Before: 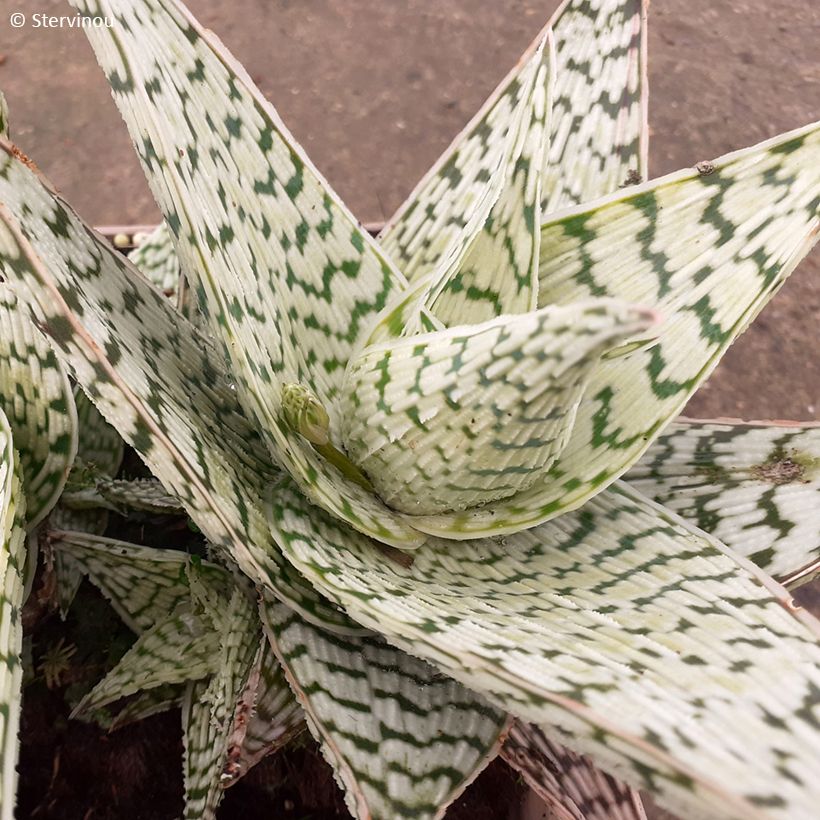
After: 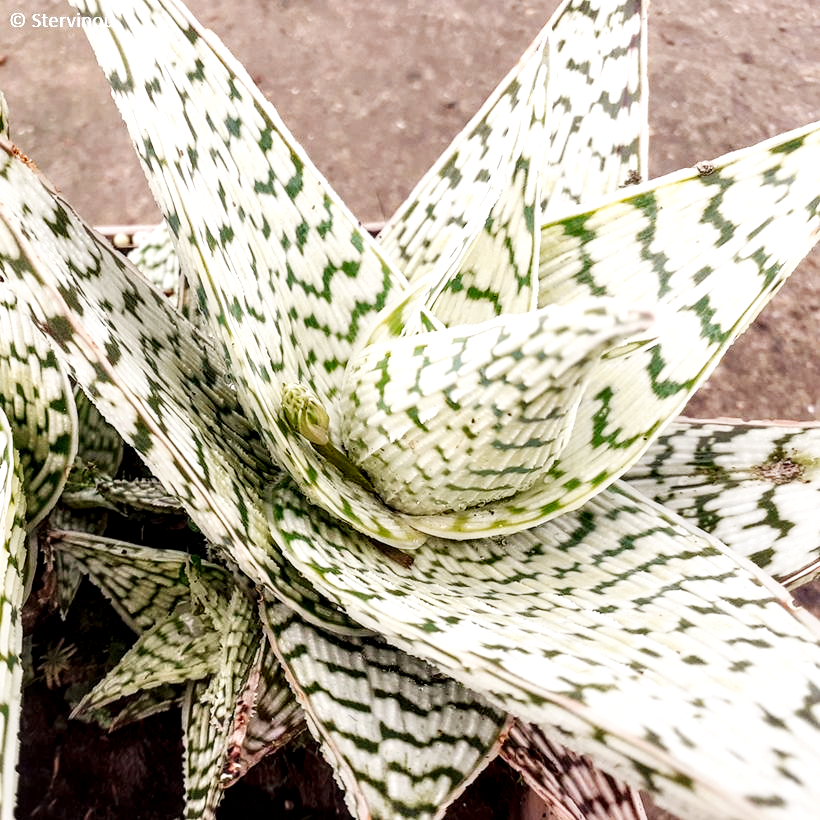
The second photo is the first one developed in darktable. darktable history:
local contrast: highlights 65%, shadows 54%, detail 169%, midtone range 0.517
tone curve: curves: ch0 [(0, 0.006) (0.184, 0.172) (0.405, 0.46) (0.456, 0.528) (0.634, 0.728) (0.877, 0.89) (0.984, 0.935)]; ch1 [(0, 0) (0.443, 0.43) (0.492, 0.495) (0.566, 0.582) (0.595, 0.606) (0.608, 0.609) (0.65, 0.677) (1, 1)]; ch2 [(0, 0) (0.33, 0.301) (0.421, 0.443) (0.447, 0.489) (0.492, 0.495) (0.537, 0.583) (0.586, 0.591) (0.663, 0.686) (1, 1)], preserve colors none
exposure: exposure 0.603 EV, compensate highlight preservation false
